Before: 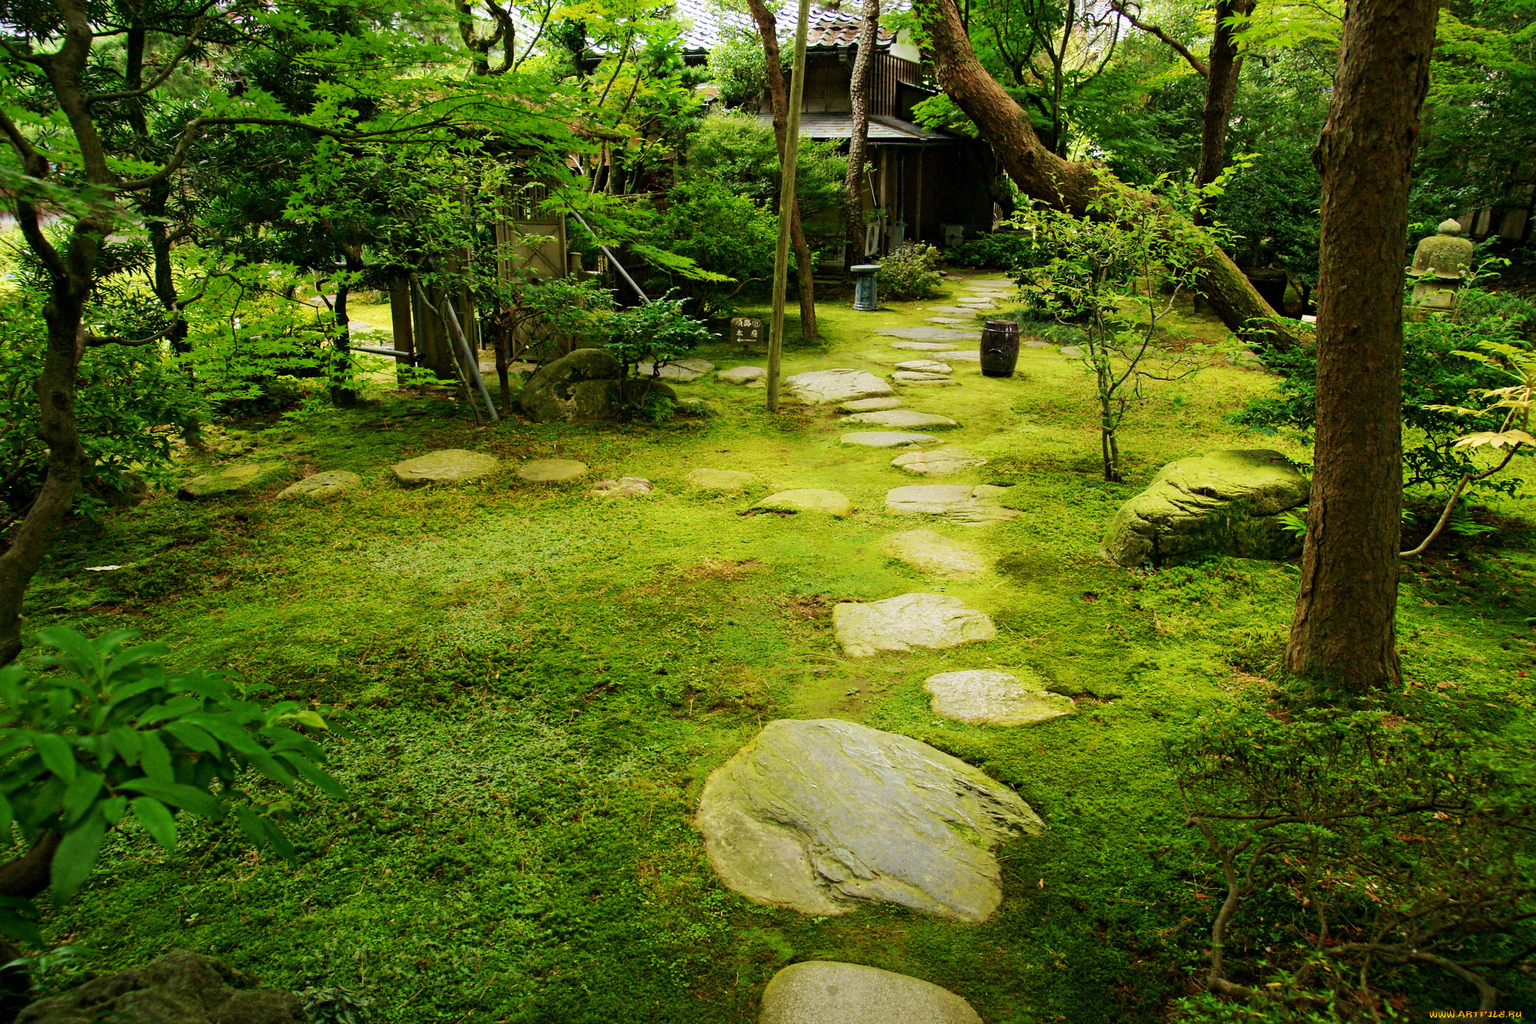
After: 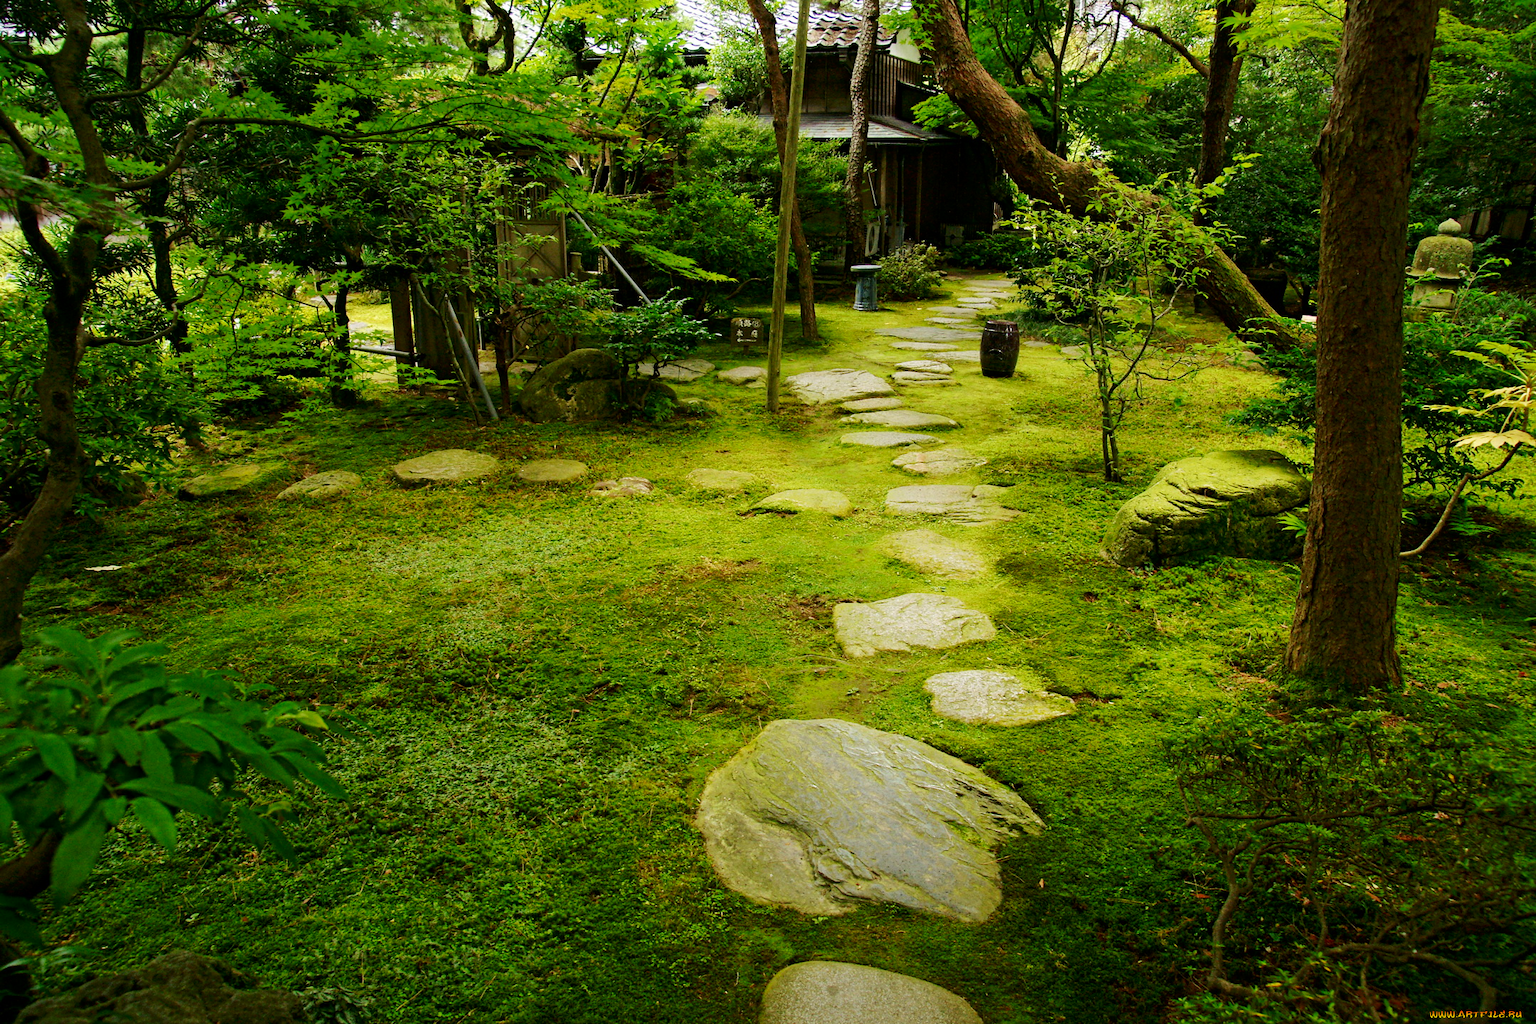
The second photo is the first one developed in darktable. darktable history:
contrast brightness saturation: brightness -0.091
